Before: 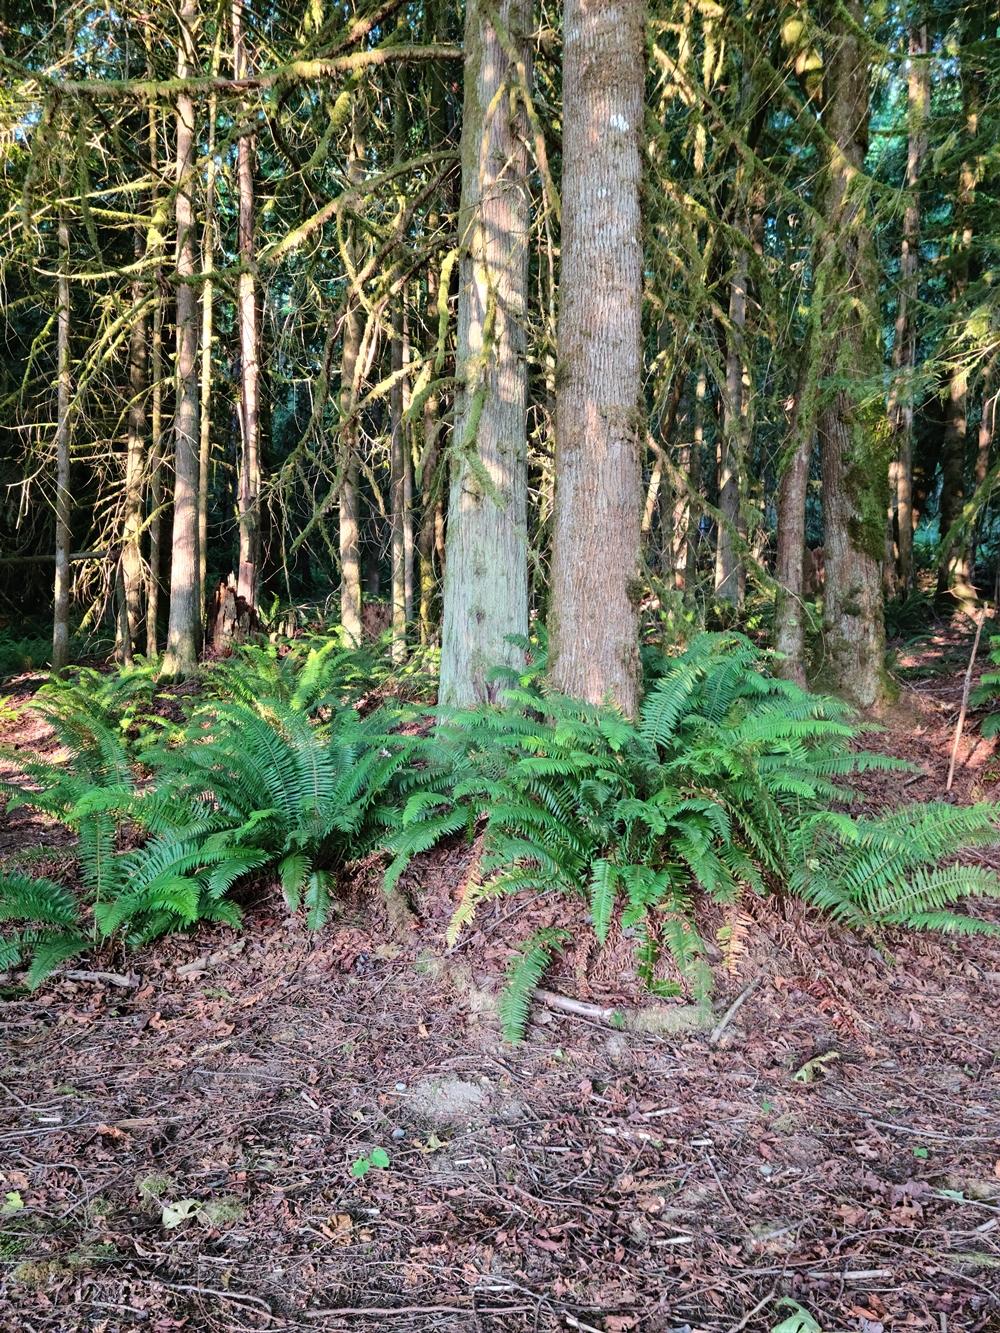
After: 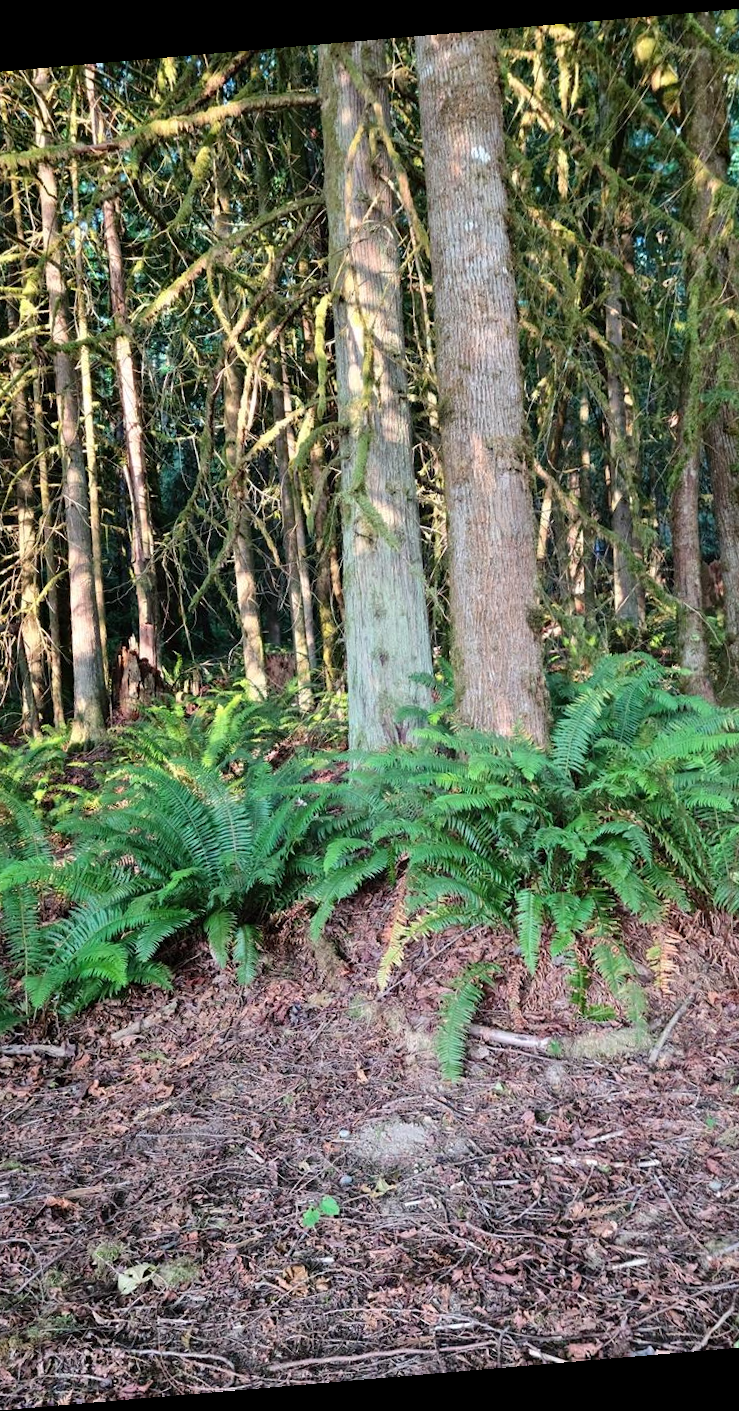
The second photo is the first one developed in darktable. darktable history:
rotate and perspective: rotation -4.86°, automatic cropping off
crop and rotate: left 13.342%, right 19.991%
